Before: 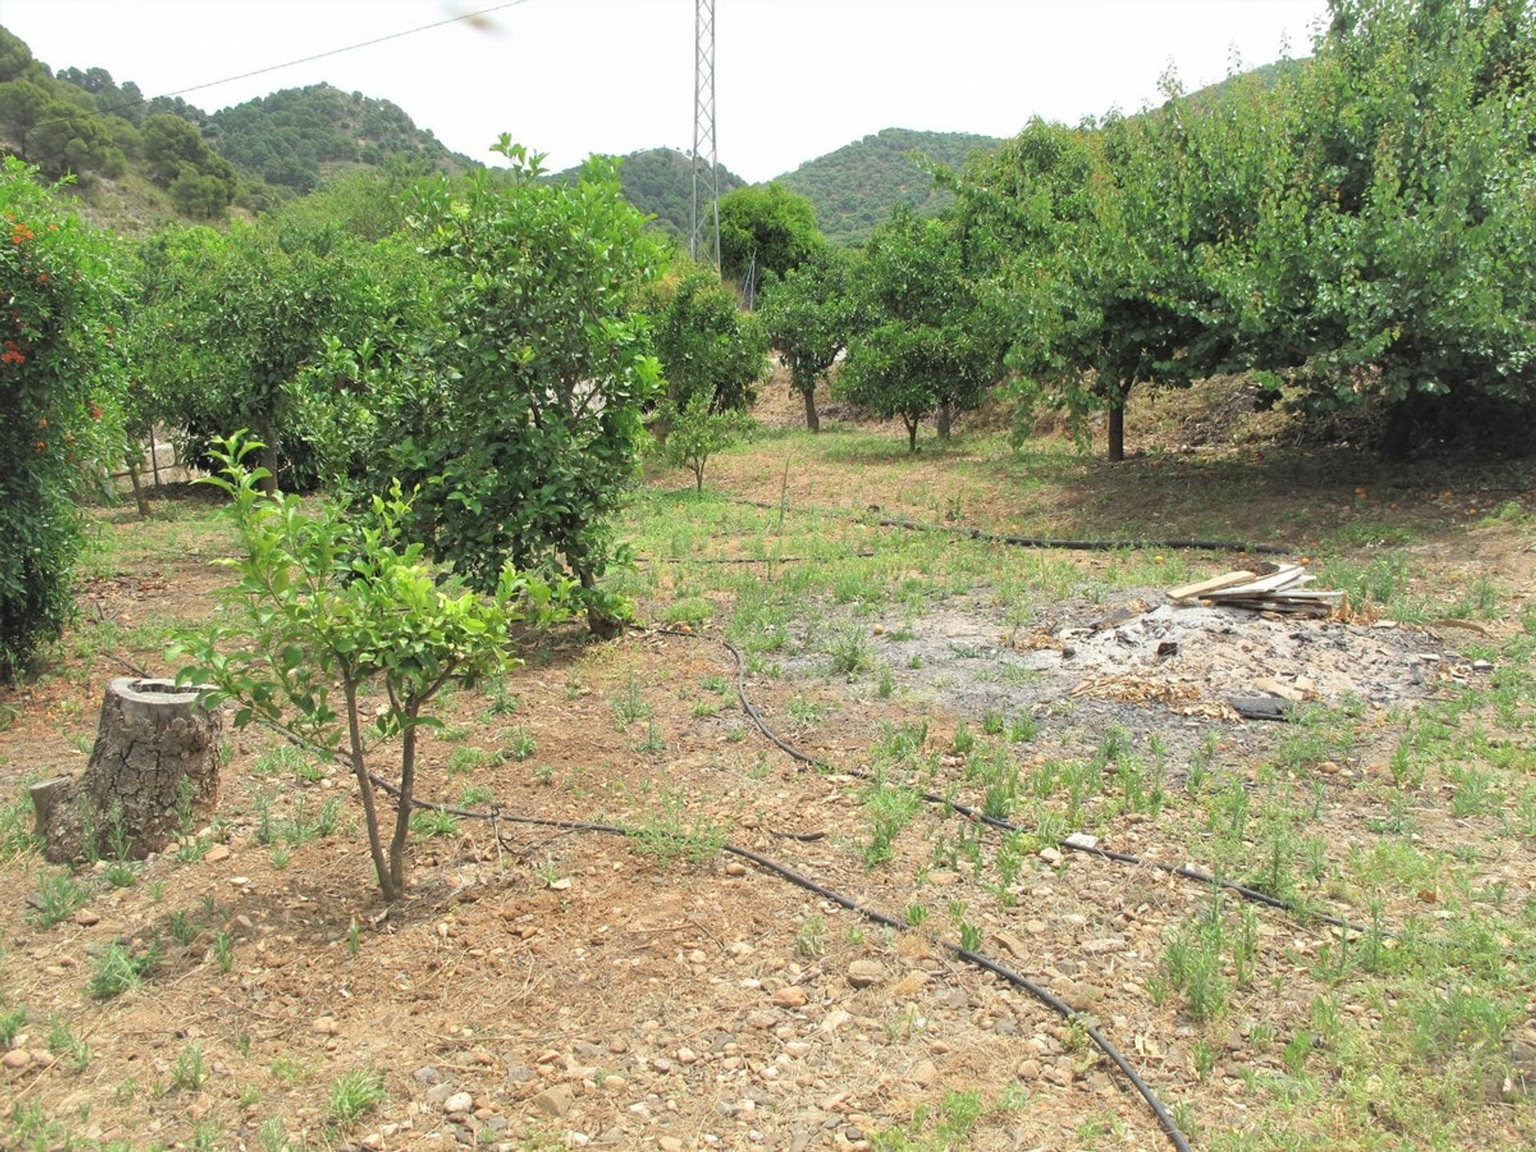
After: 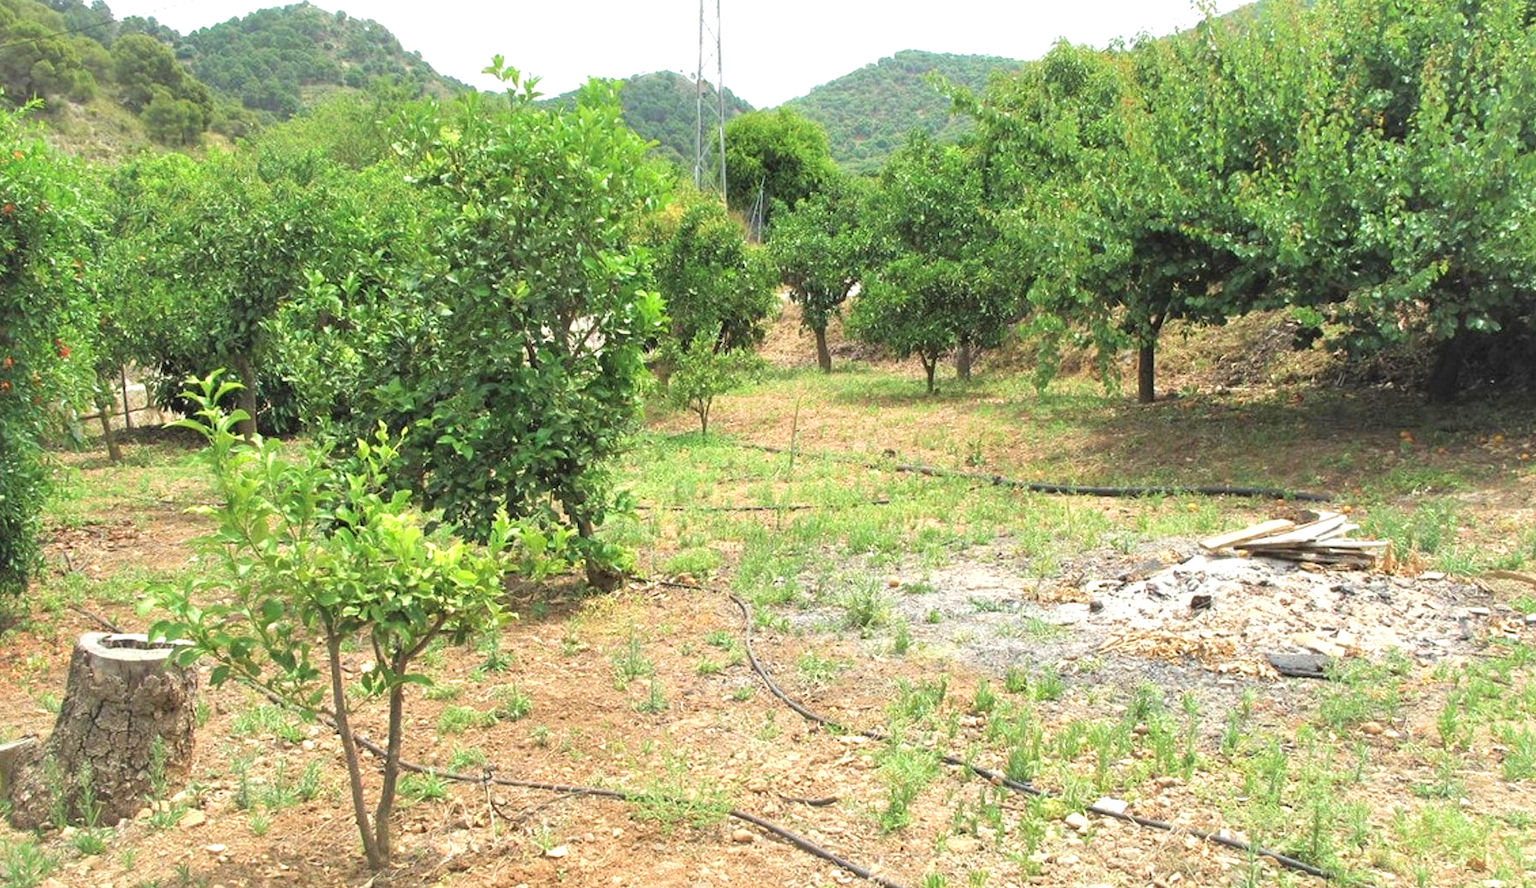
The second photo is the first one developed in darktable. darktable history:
velvia: on, module defaults
crop: left 2.367%, top 7.106%, right 3.409%, bottom 20.147%
exposure: black level correction 0, exposure 0.499 EV, compensate highlight preservation false
